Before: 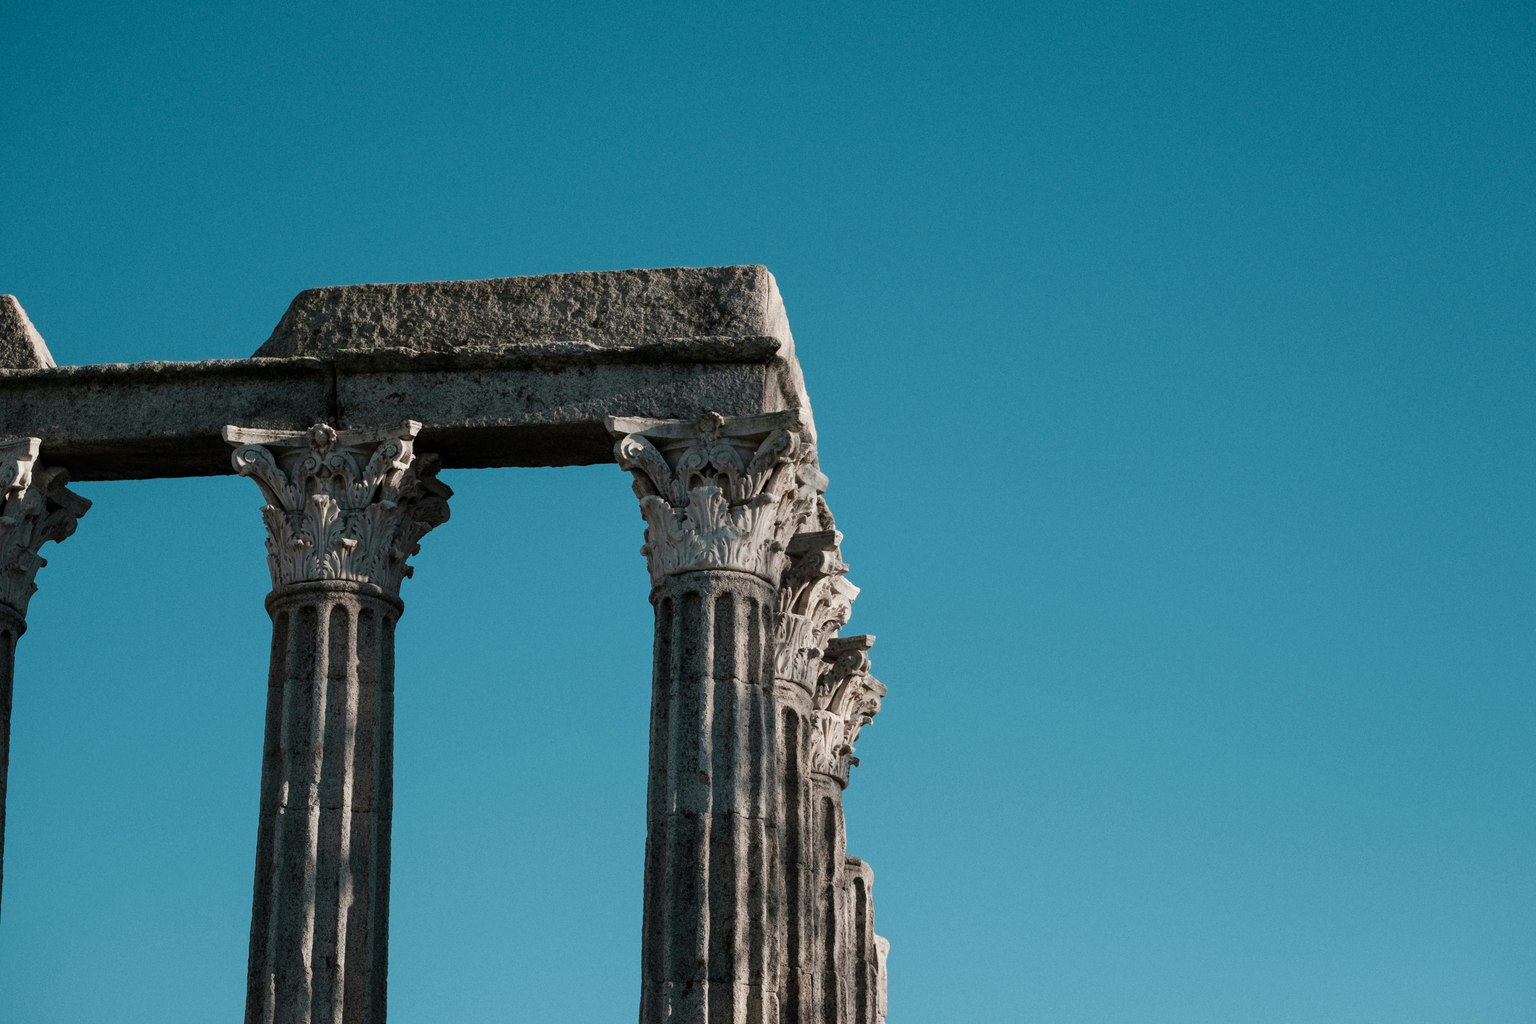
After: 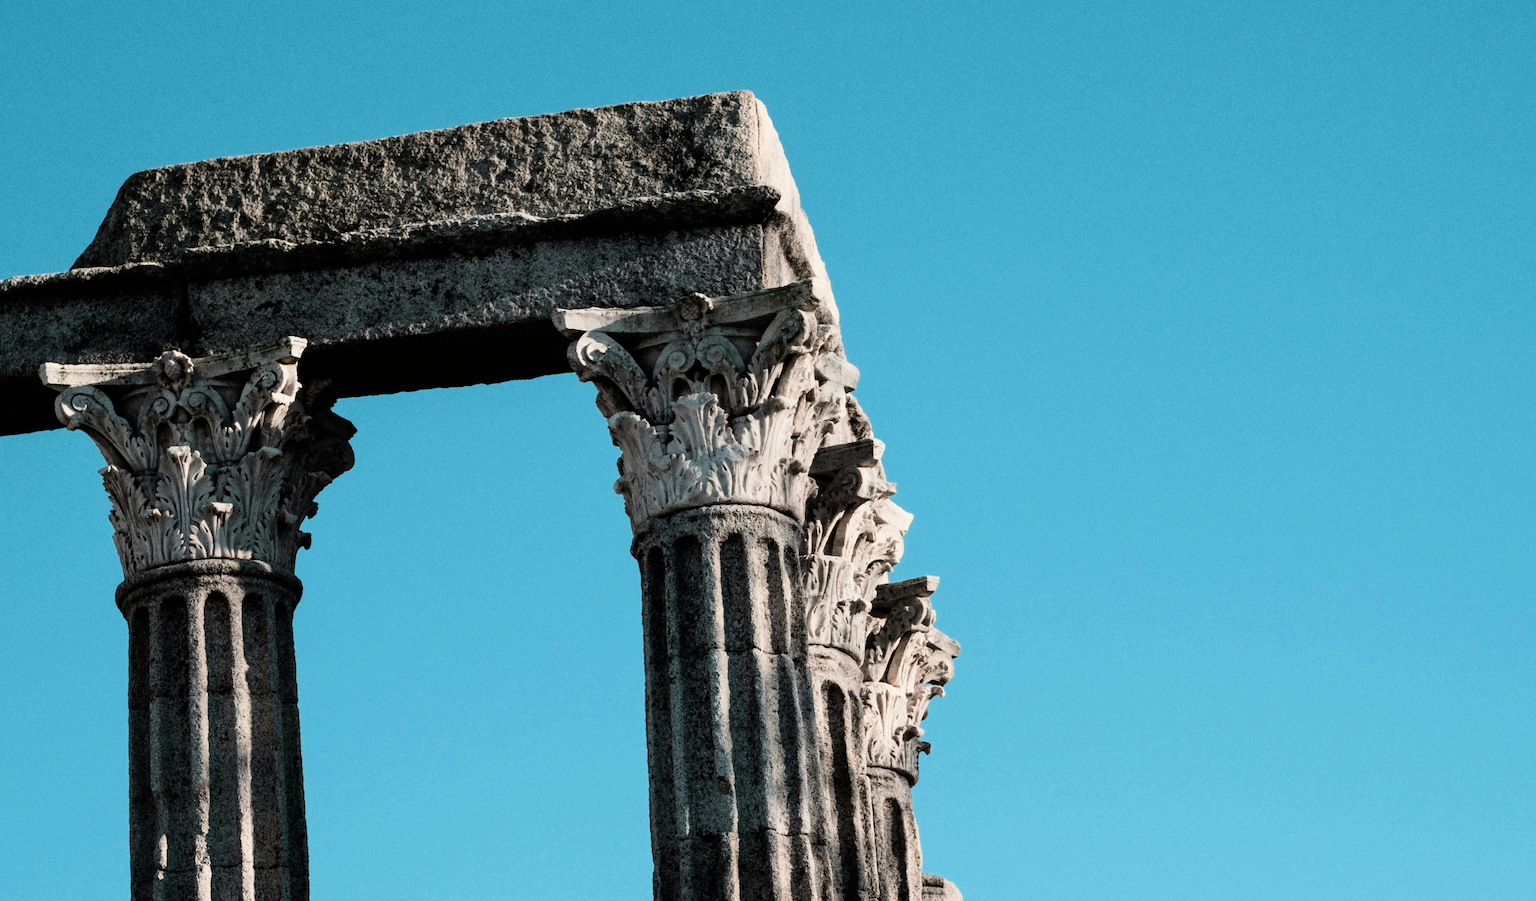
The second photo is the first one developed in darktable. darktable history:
crop: left 9.712%, top 16.928%, right 10.845%, bottom 12.332%
rotate and perspective: rotation -4.57°, crop left 0.054, crop right 0.944, crop top 0.087, crop bottom 0.914
filmic rgb: hardness 4.17, contrast 1.364, color science v6 (2022)
exposure: black level correction 0, exposure 0.7 EV, compensate exposure bias true, compensate highlight preservation false
